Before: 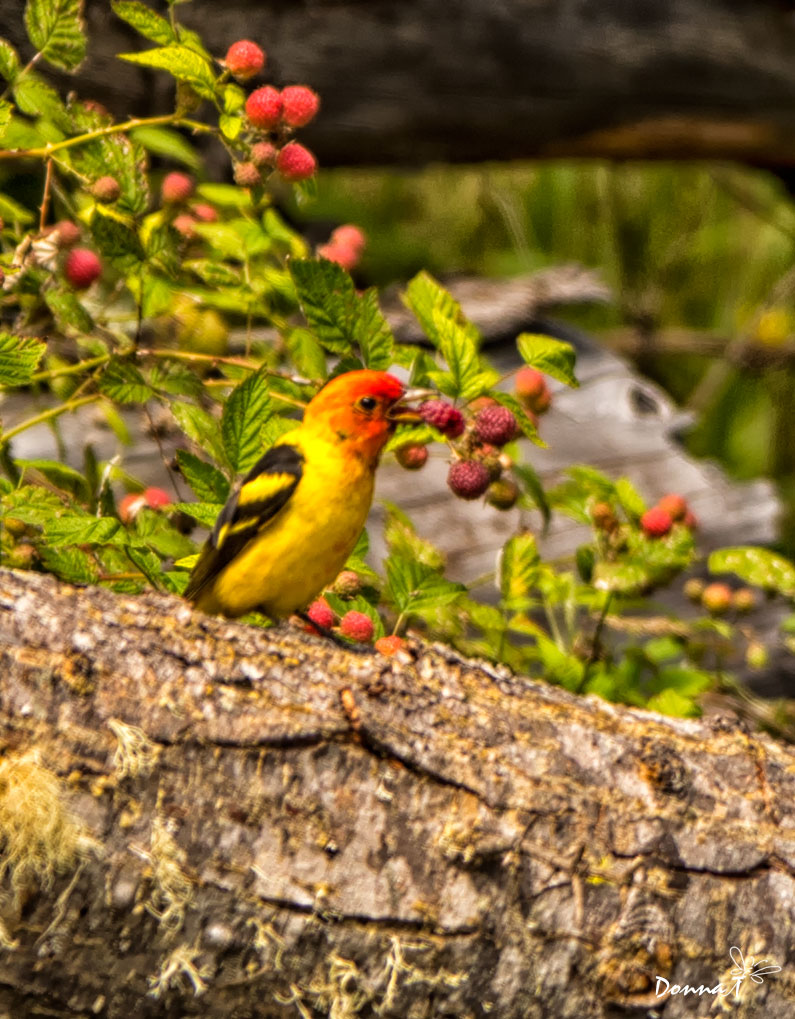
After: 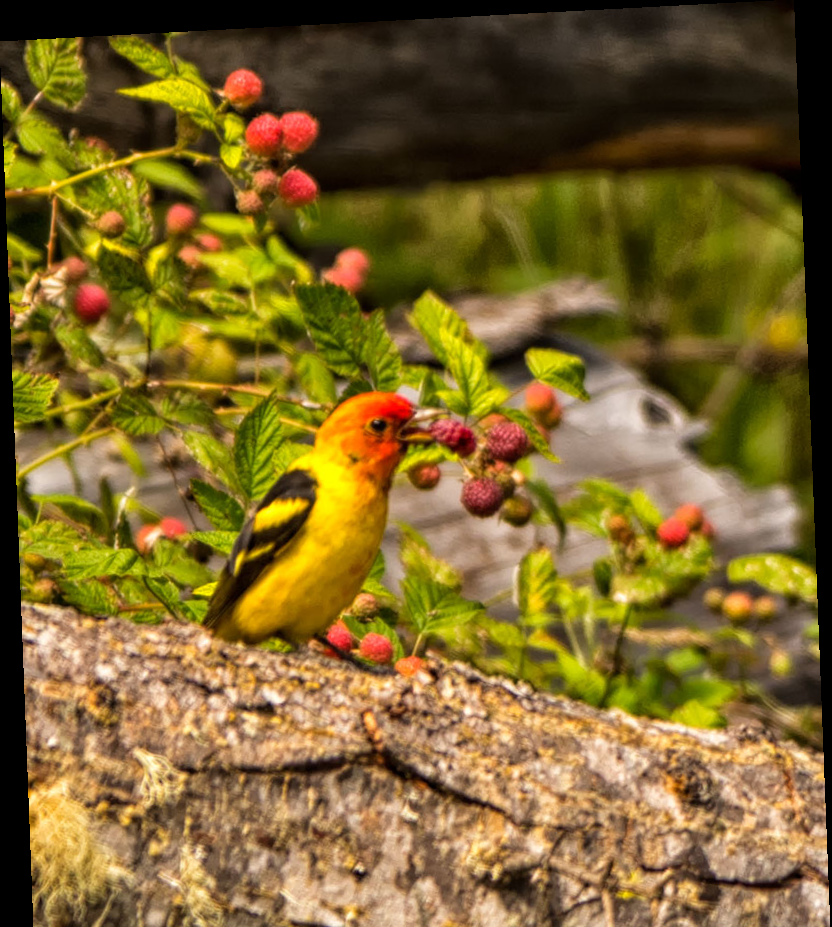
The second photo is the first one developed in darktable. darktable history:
rotate and perspective: rotation -2.22°, lens shift (horizontal) -0.022, automatic cropping off
crop and rotate: top 0%, bottom 11.49%
